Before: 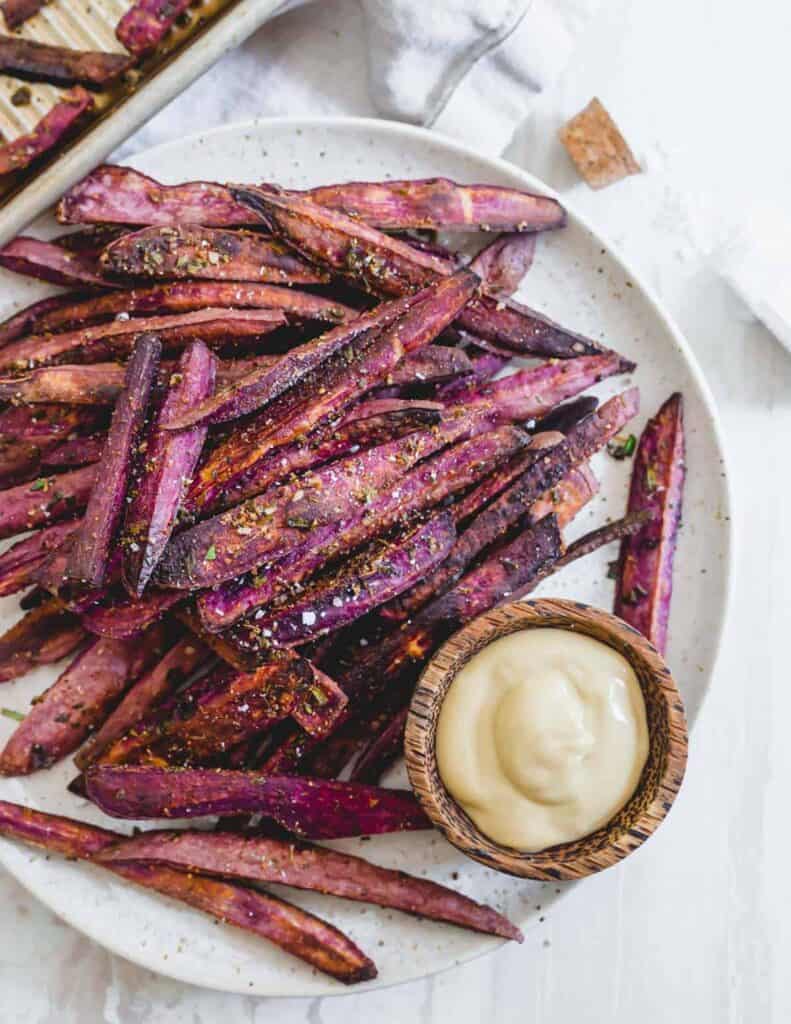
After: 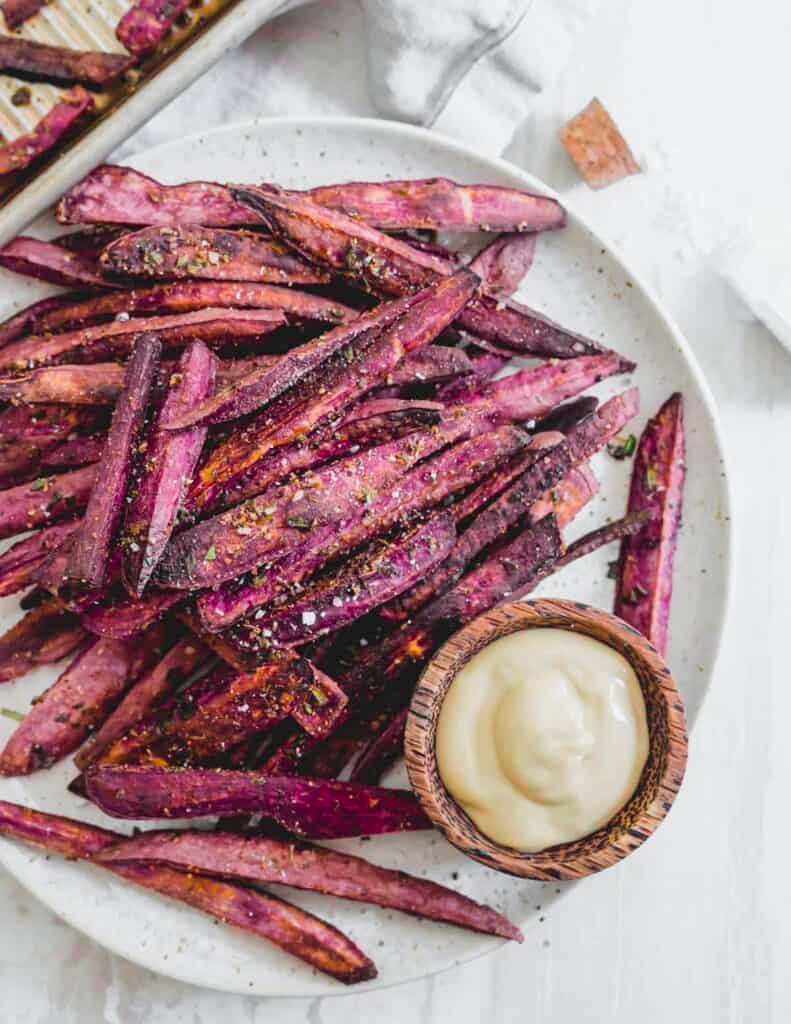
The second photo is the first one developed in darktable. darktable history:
tone curve: curves: ch0 [(0, 0.012) (0.036, 0.035) (0.274, 0.288) (0.504, 0.536) (0.844, 0.84) (1, 0.983)]; ch1 [(0, 0) (0.389, 0.403) (0.462, 0.486) (0.499, 0.498) (0.511, 0.502) (0.536, 0.547) (0.567, 0.588) (0.626, 0.645) (0.749, 0.781) (1, 1)]; ch2 [(0, 0) (0.457, 0.486) (0.5, 0.5) (0.56, 0.551) (0.615, 0.607) (0.704, 0.732) (1, 1)], color space Lab, independent channels, preserve colors none
